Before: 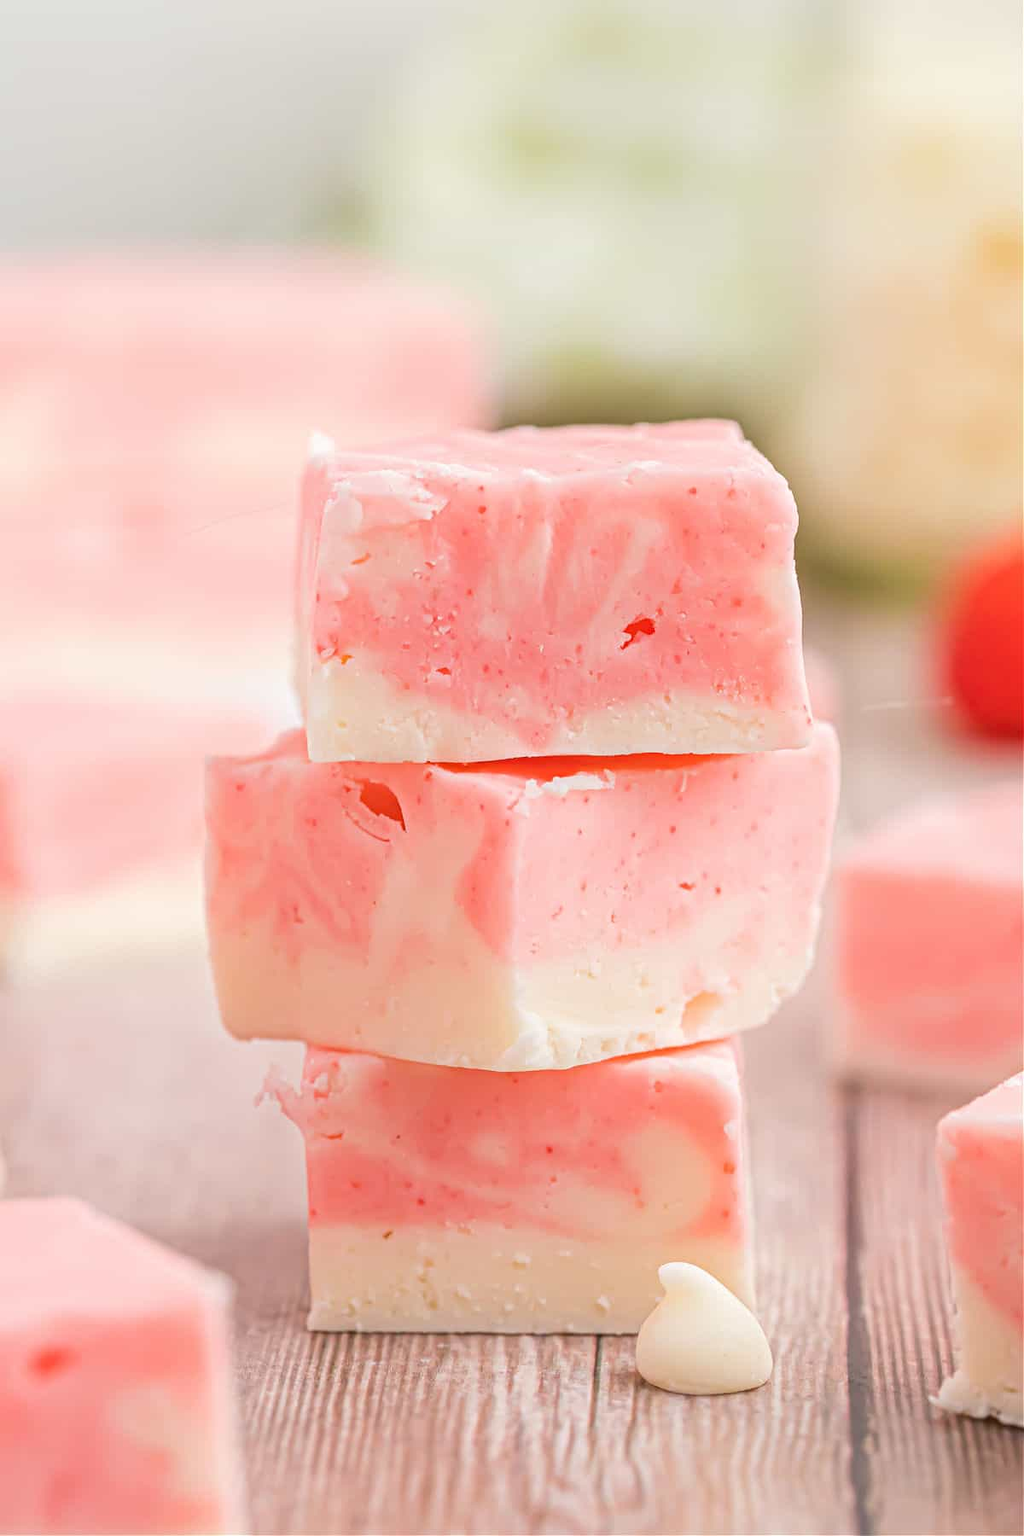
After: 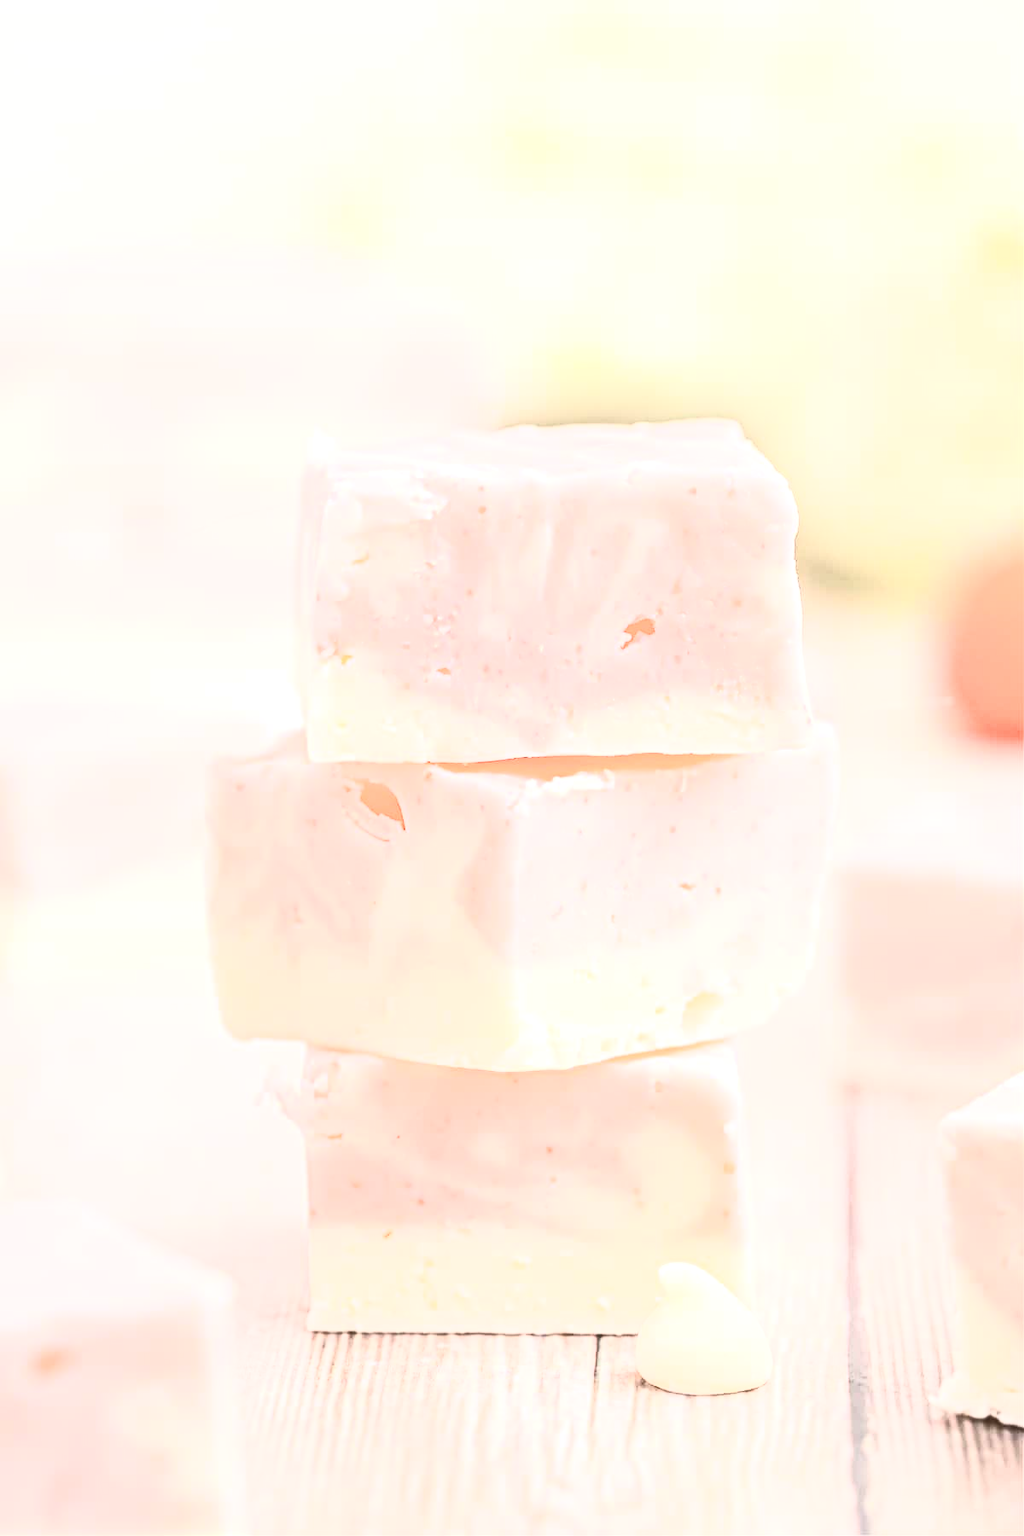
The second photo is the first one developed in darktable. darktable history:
contrast brightness saturation: contrast 0.576, brightness 0.566, saturation -0.348
tone equalizer: -8 EV -0.777 EV, -7 EV -0.7 EV, -6 EV -0.577 EV, -5 EV -0.388 EV, -3 EV 0.387 EV, -2 EV 0.6 EV, -1 EV 0.688 EV, +0 EV 0.773 EV
